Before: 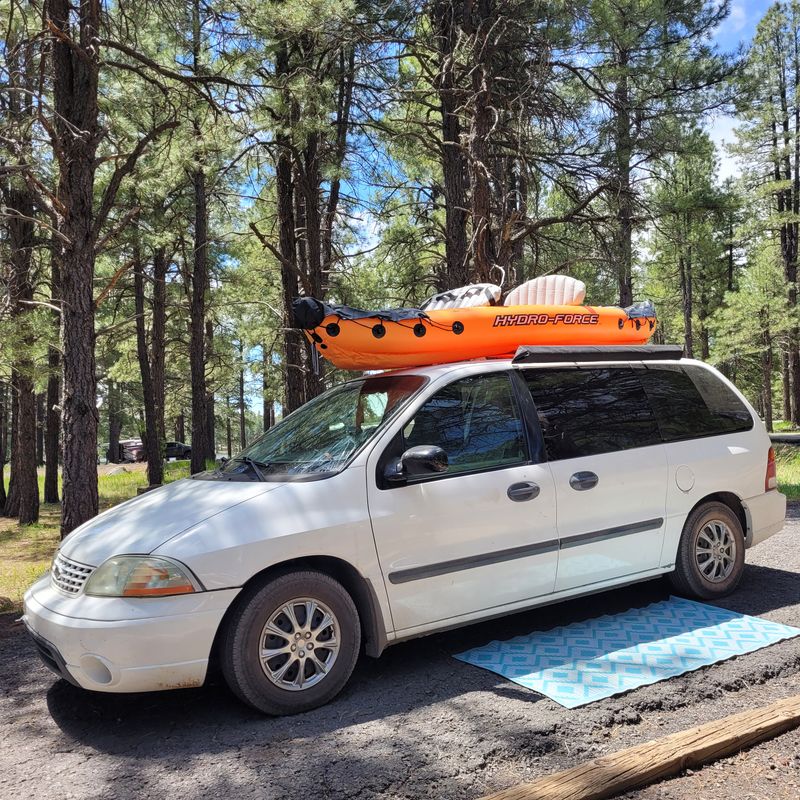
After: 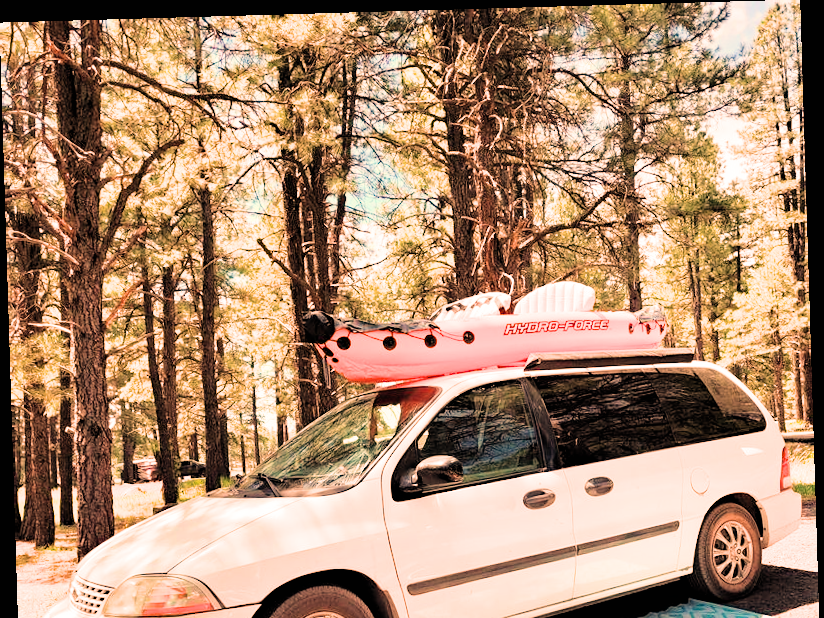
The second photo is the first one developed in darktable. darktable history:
rotate and perspective: rotation -1.77°, lens shift (horizontal) 0.004, automatic cropping off
crop: bottom 24.988%
fill light: on, module defaults
filmic rgb: black relative exposure -5 EV, hardness 2.88, contrast 1.3, highlights saturation mix -30%
shadows and highlights: shadows -10, white point adjustment 1.5, highlights 10
haze removal: compatibility mode true, adaptive false
exposure: black level correction 0, exposure 1.2 EV, compensate exposure bias true, compensate highlight preservation false
white balance: red 1.467, blue 0.684
